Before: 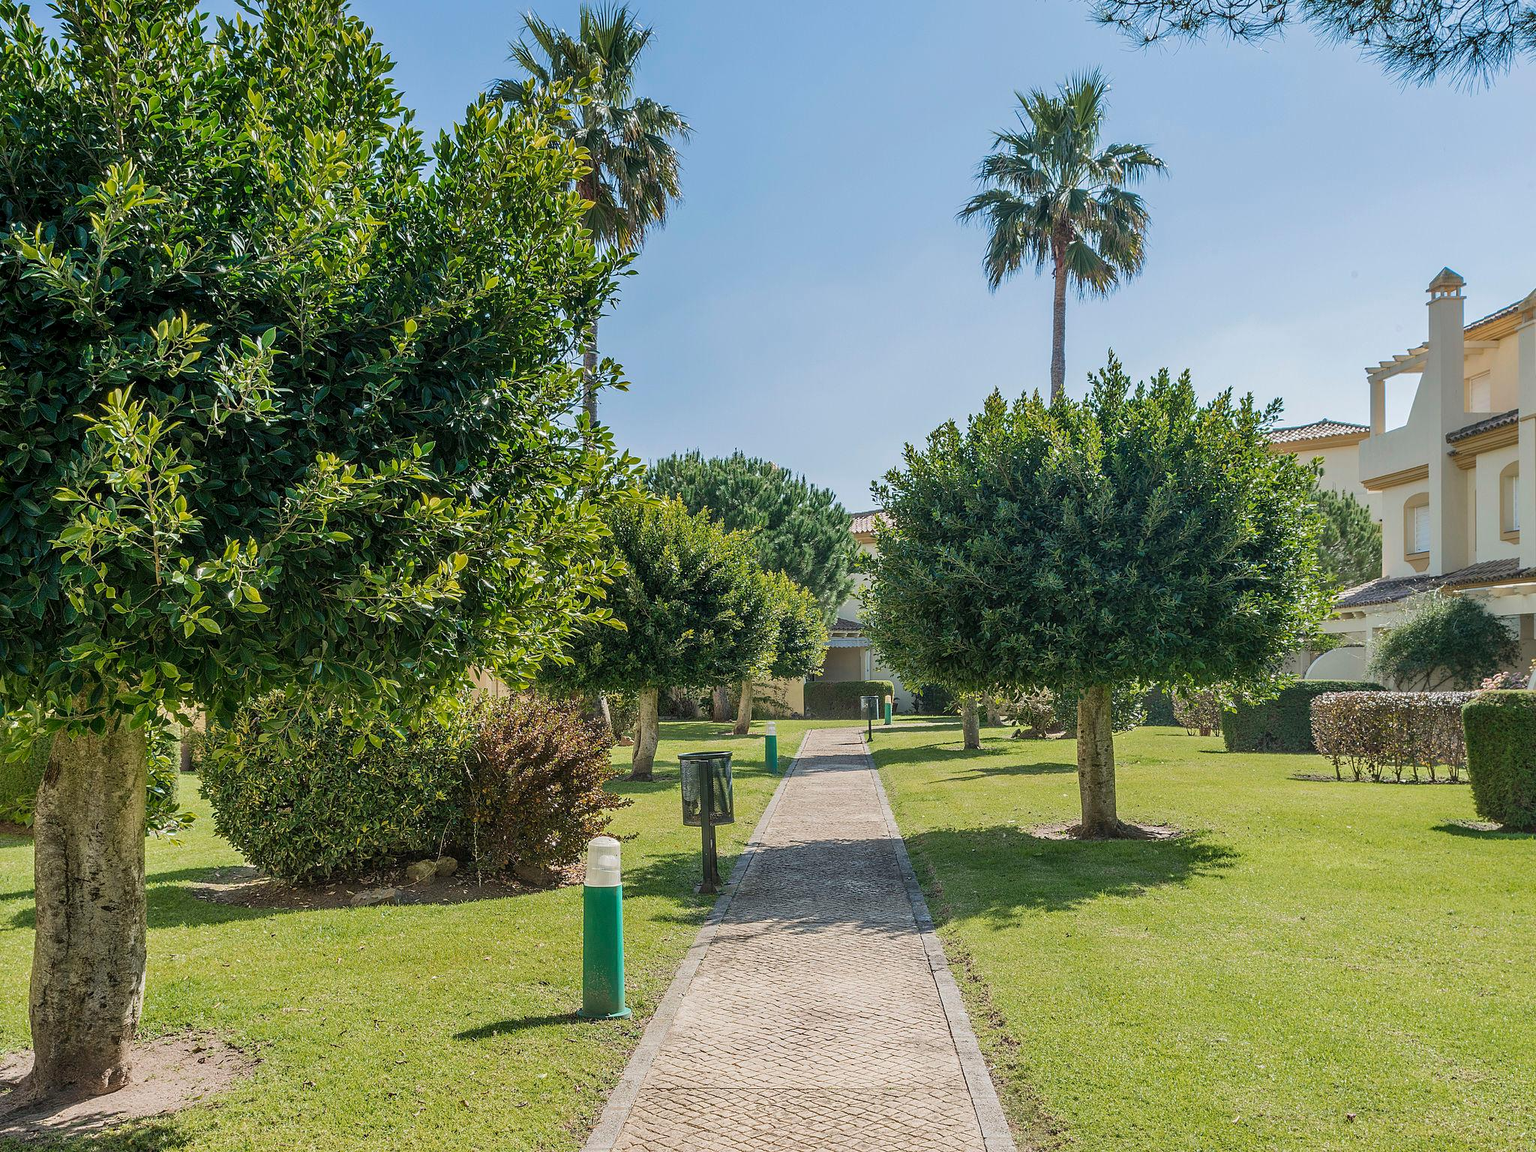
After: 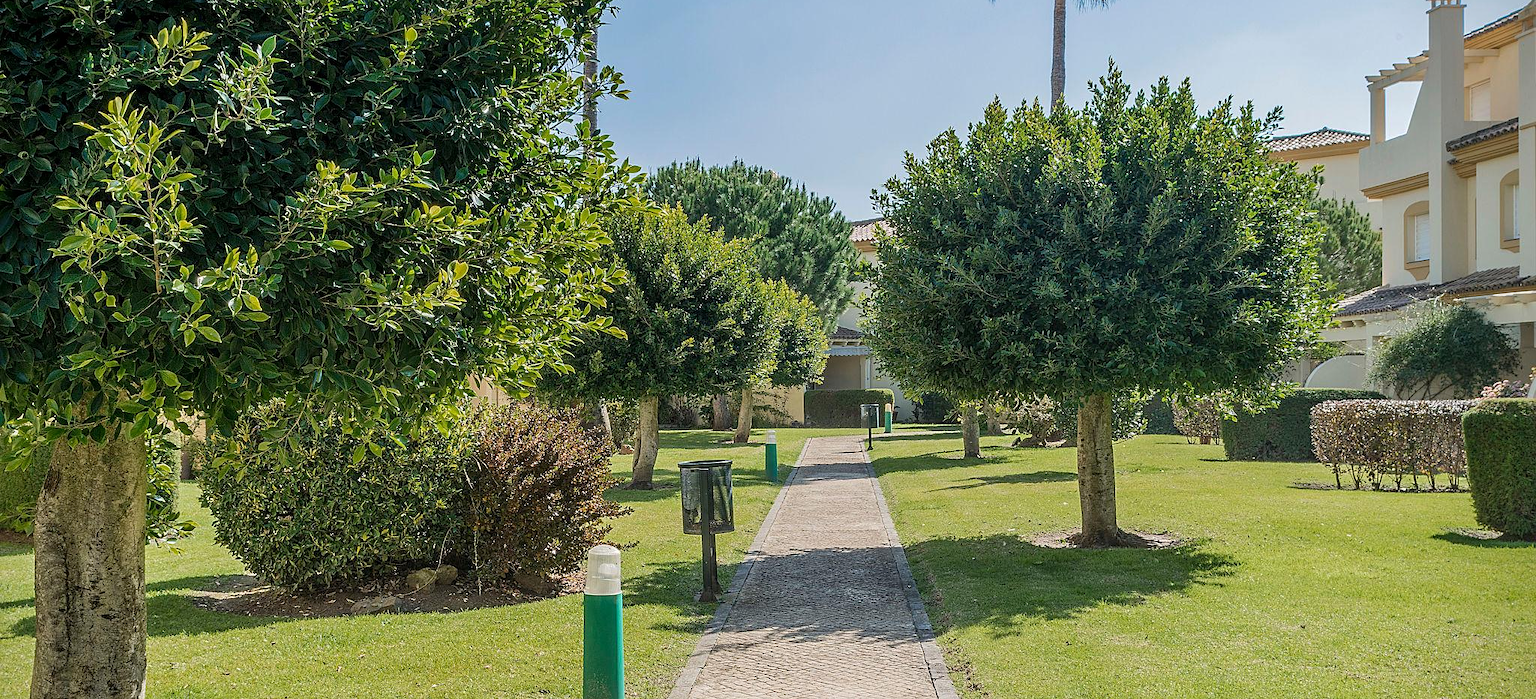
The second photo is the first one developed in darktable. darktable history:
sharpen: amount 0.2
crop and rotate: top 25.357%, bottom 13.942%
vignetting: fall-off start 97.23%, saturation -0.024, center (-0.033, -0.042), width/height ratio 1.179, unbound false
